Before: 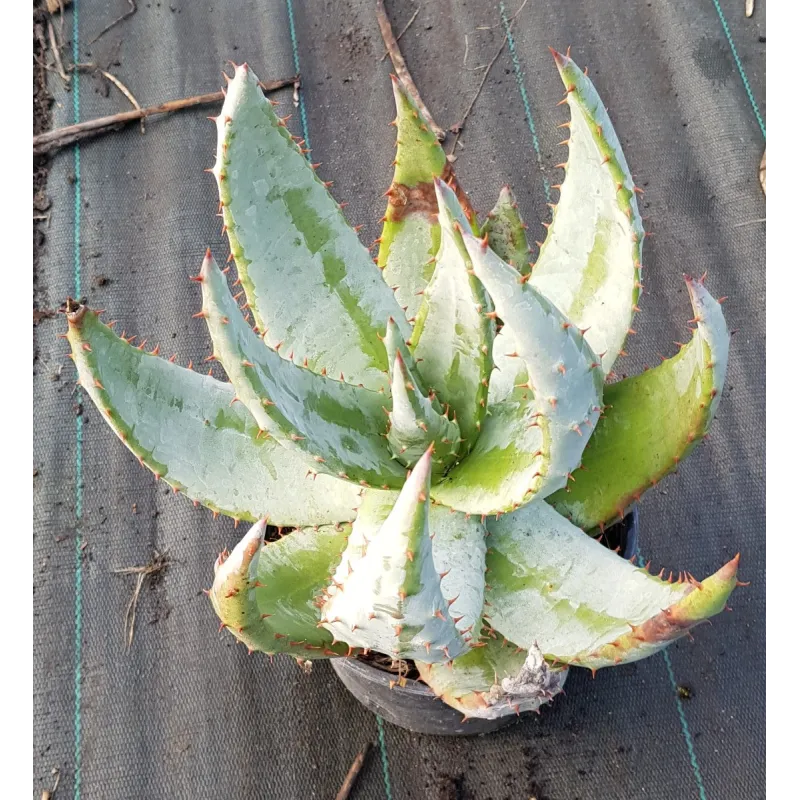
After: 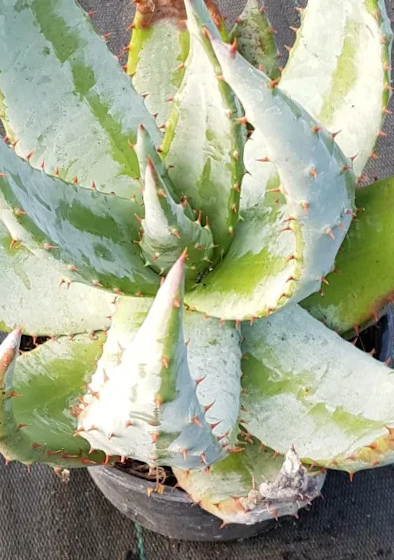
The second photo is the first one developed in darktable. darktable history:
rotate and perspective: rotation -1.17°, automatic cropping off
crop: left 31.379%, top 24.658%, right 20.326%, bottom 6.628%
